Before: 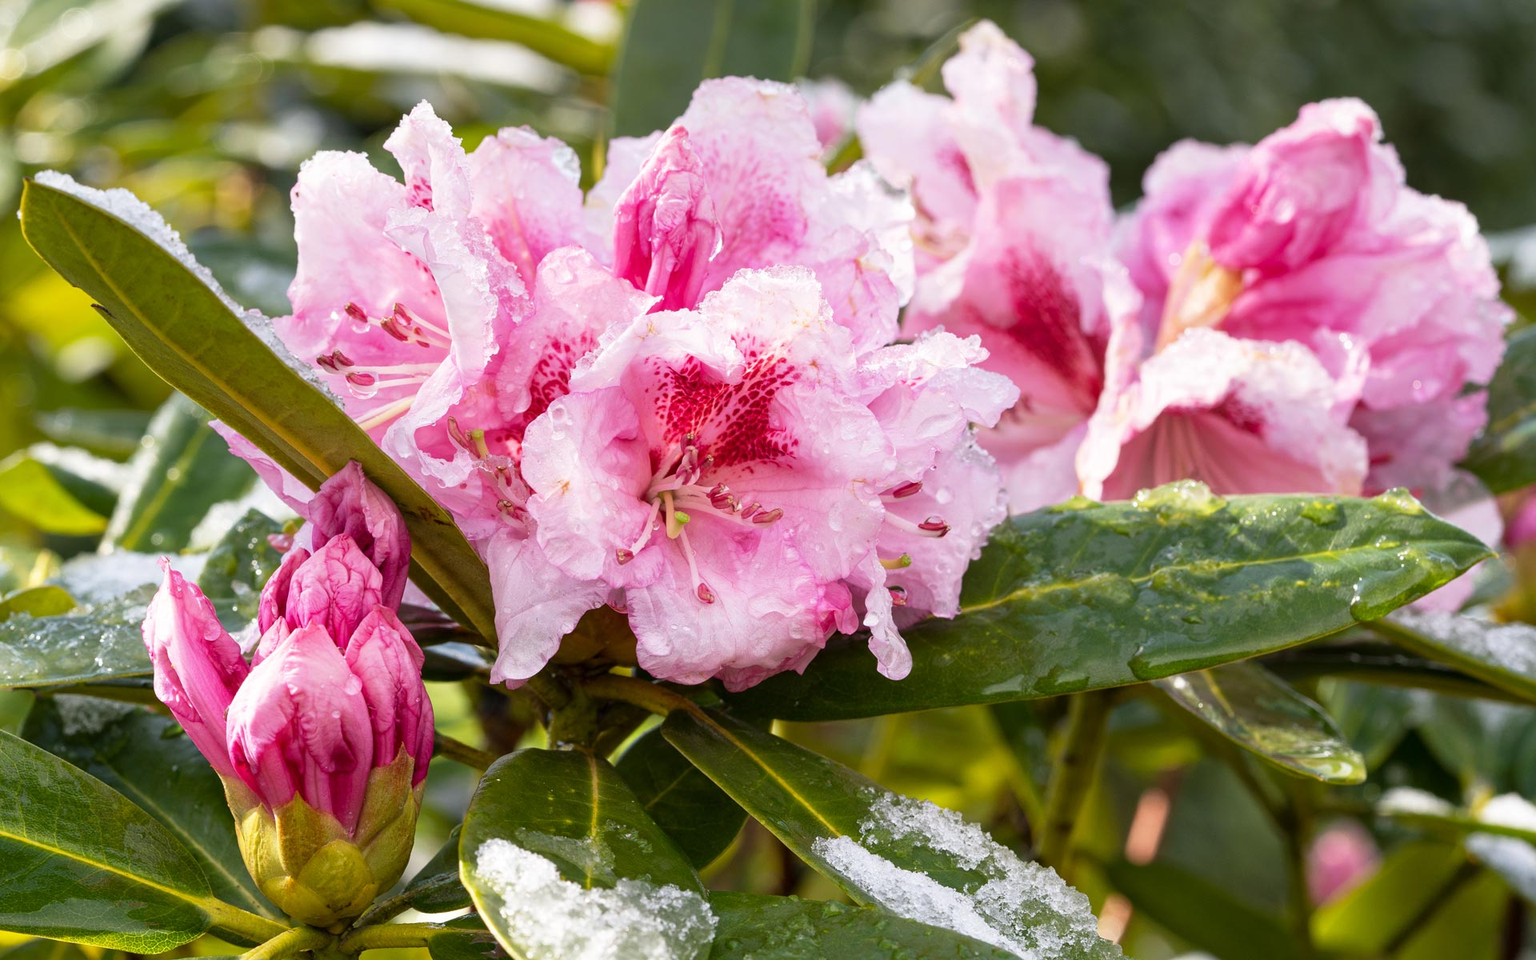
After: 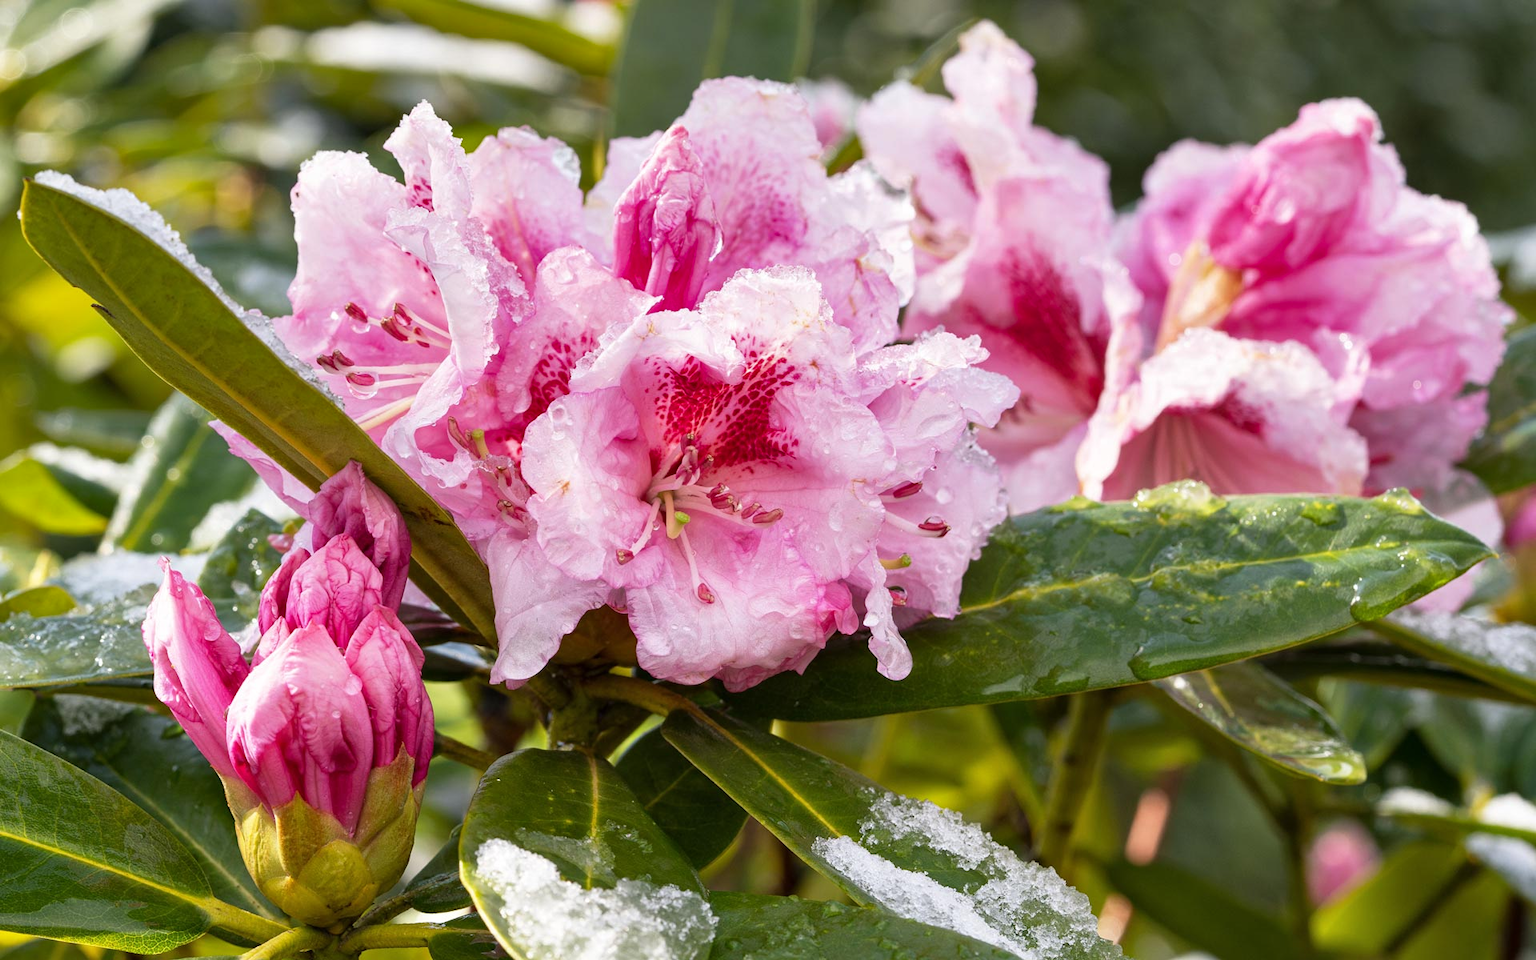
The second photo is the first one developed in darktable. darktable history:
shadows and highlights: shadows 25.32, highlights -48.21, soften with gaussian
